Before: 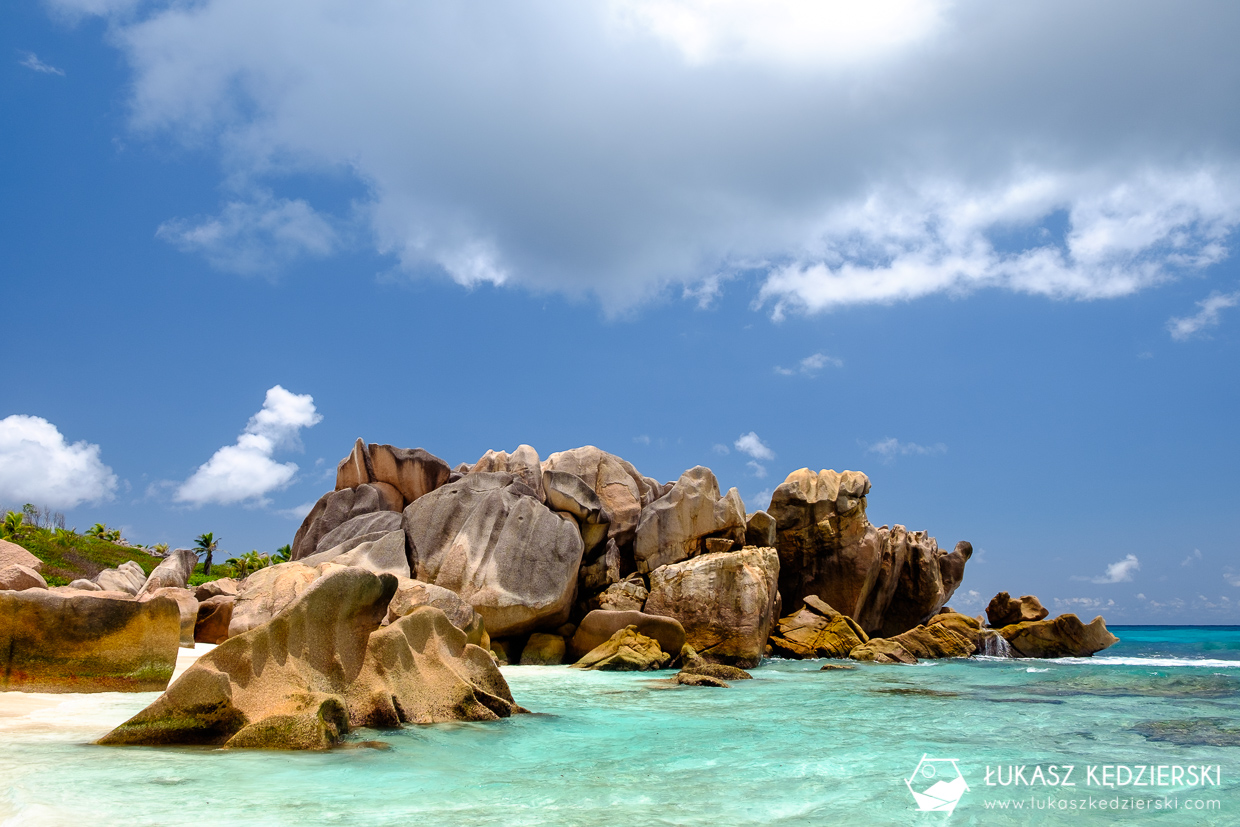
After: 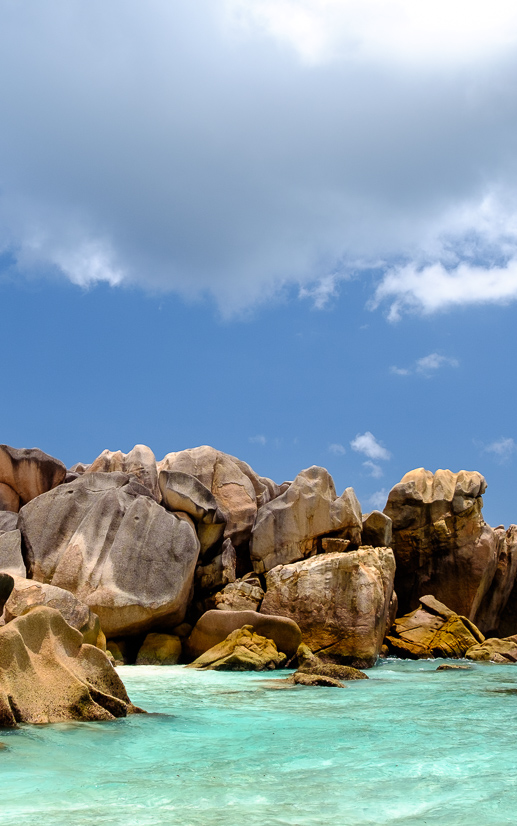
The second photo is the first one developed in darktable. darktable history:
crop: left 31.03%, right 27.208%
